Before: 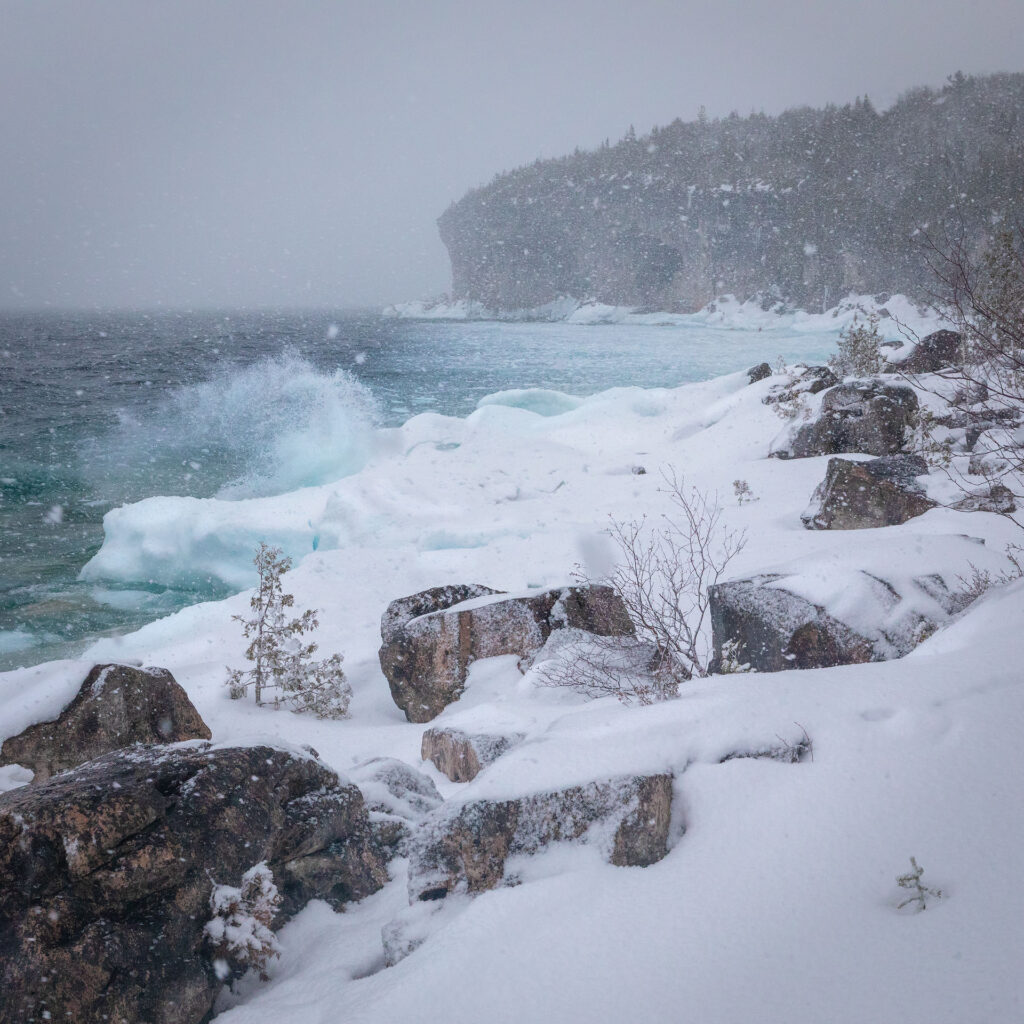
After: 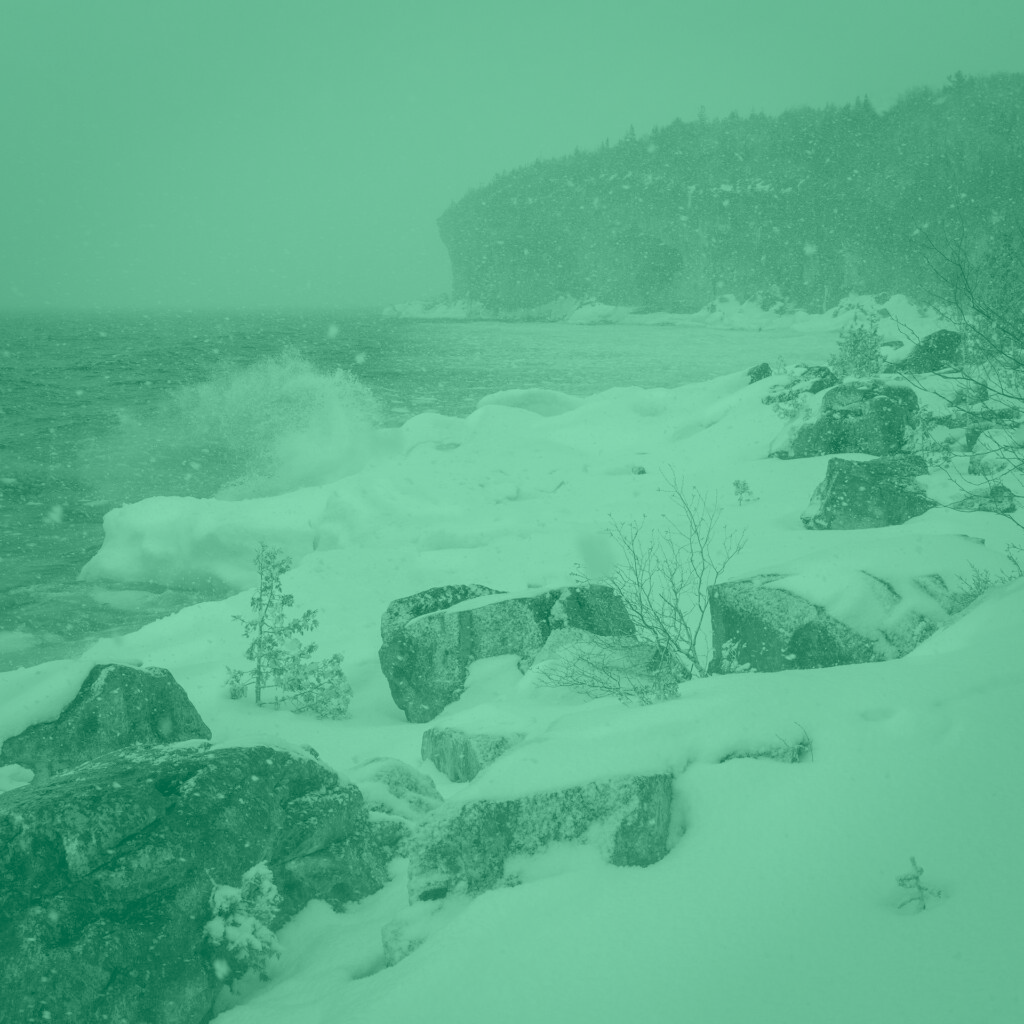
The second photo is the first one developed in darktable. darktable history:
color correction: highlights a* -9.73, highlights b* -21.22
colorize: hue 147.6°, saturation 65%, lightness 21.64%
